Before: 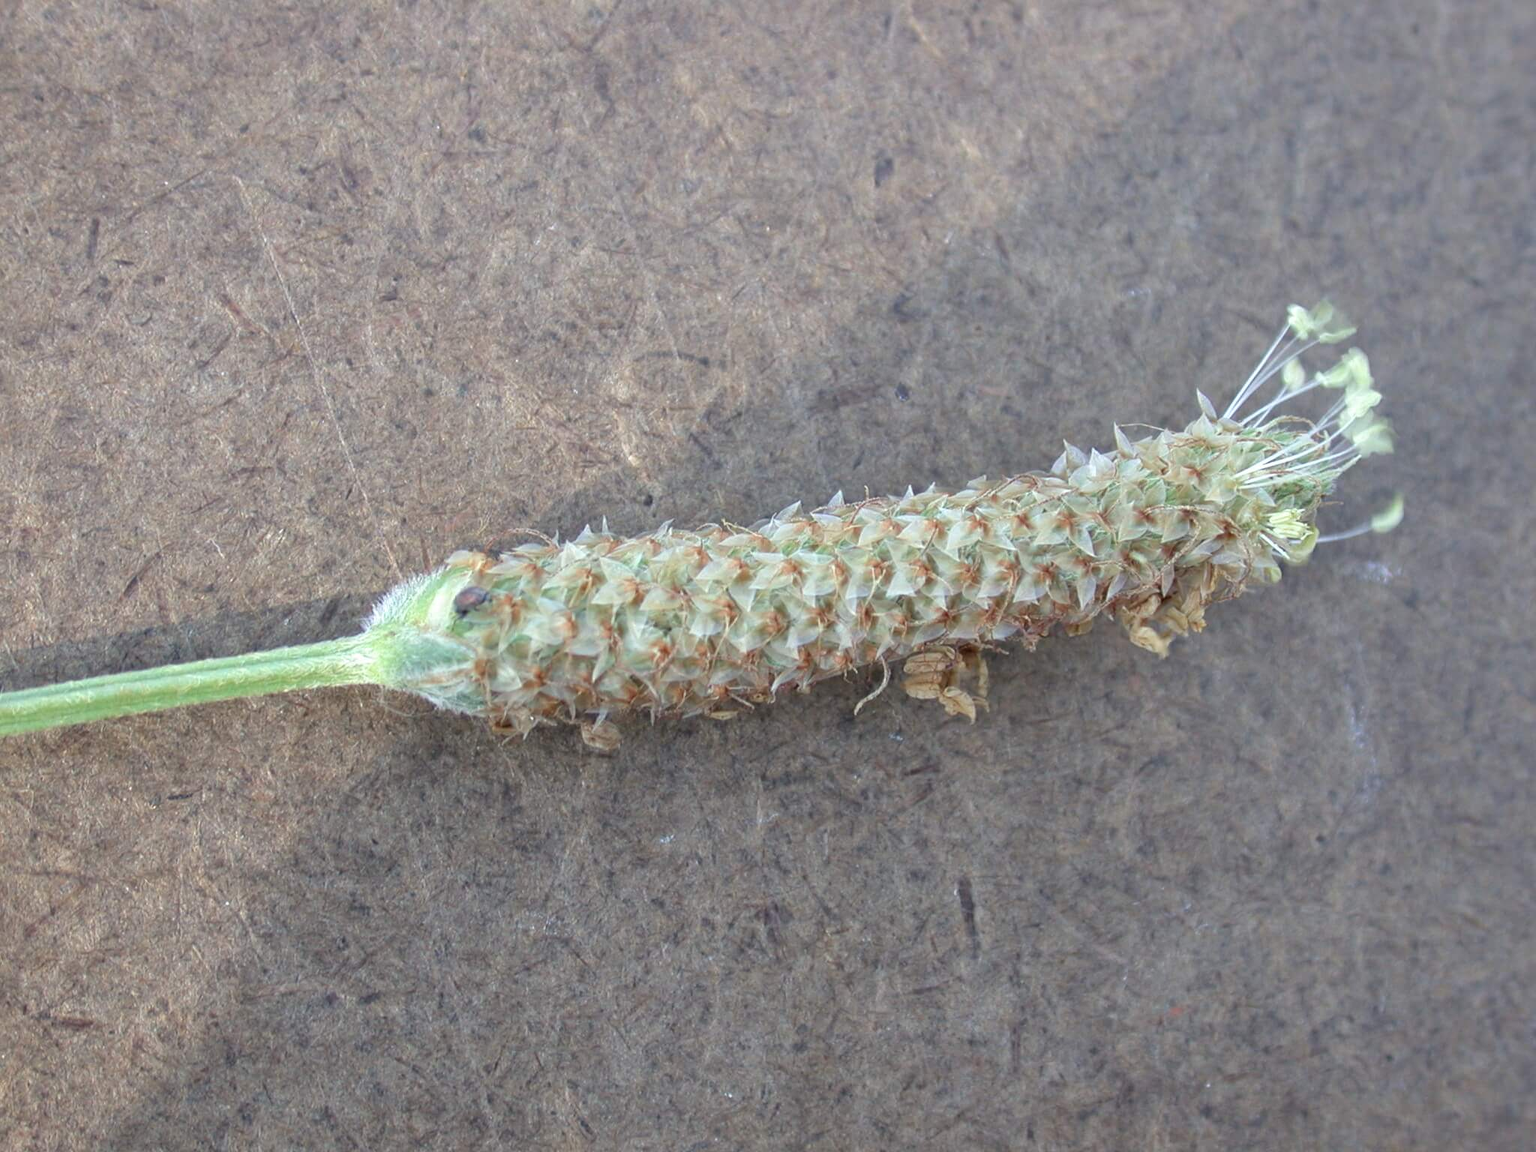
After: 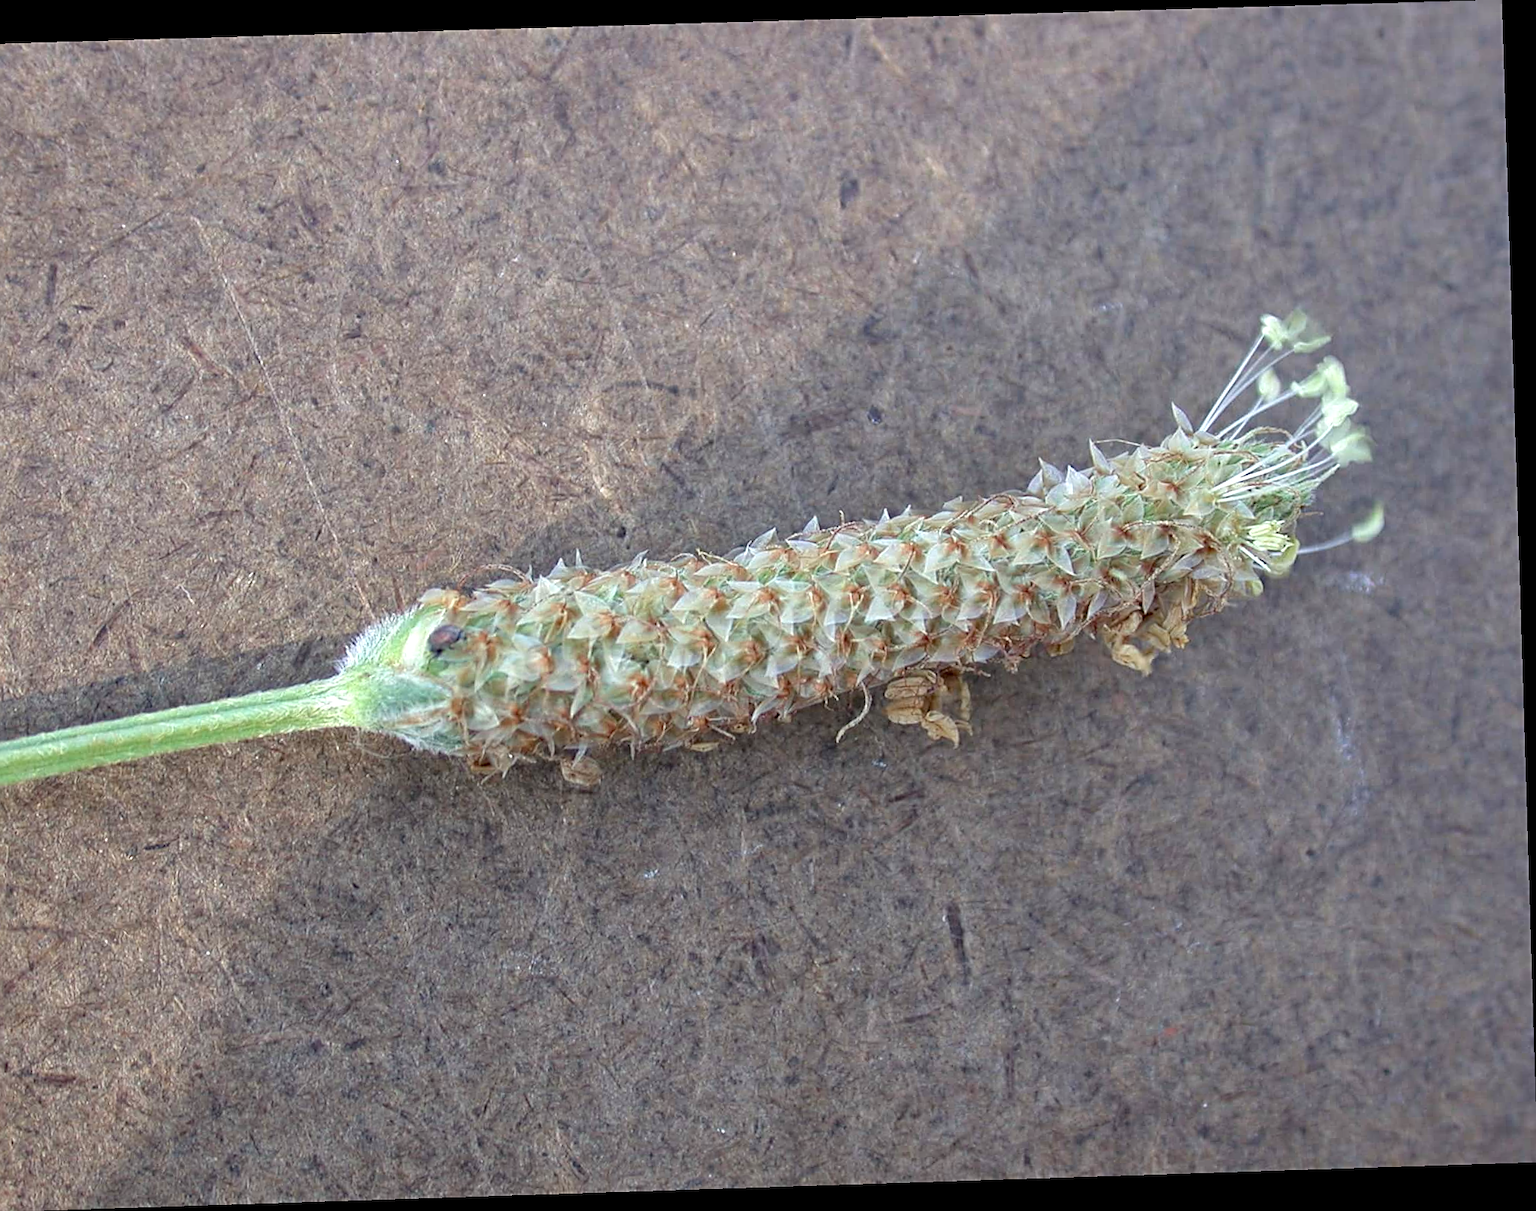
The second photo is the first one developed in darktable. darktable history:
crop and rotate: left 3.238%
local contrast: mode bilateral grid, contrast 15, coarseness 36, detail 105%, midtone range 0.2
haze removal: compatibility mode true, adaptive false
rotate and perspective: rotation -1.77°, lens shift (horizontal) 0.004, automatic cropping off
sharpen: on, module defaults
